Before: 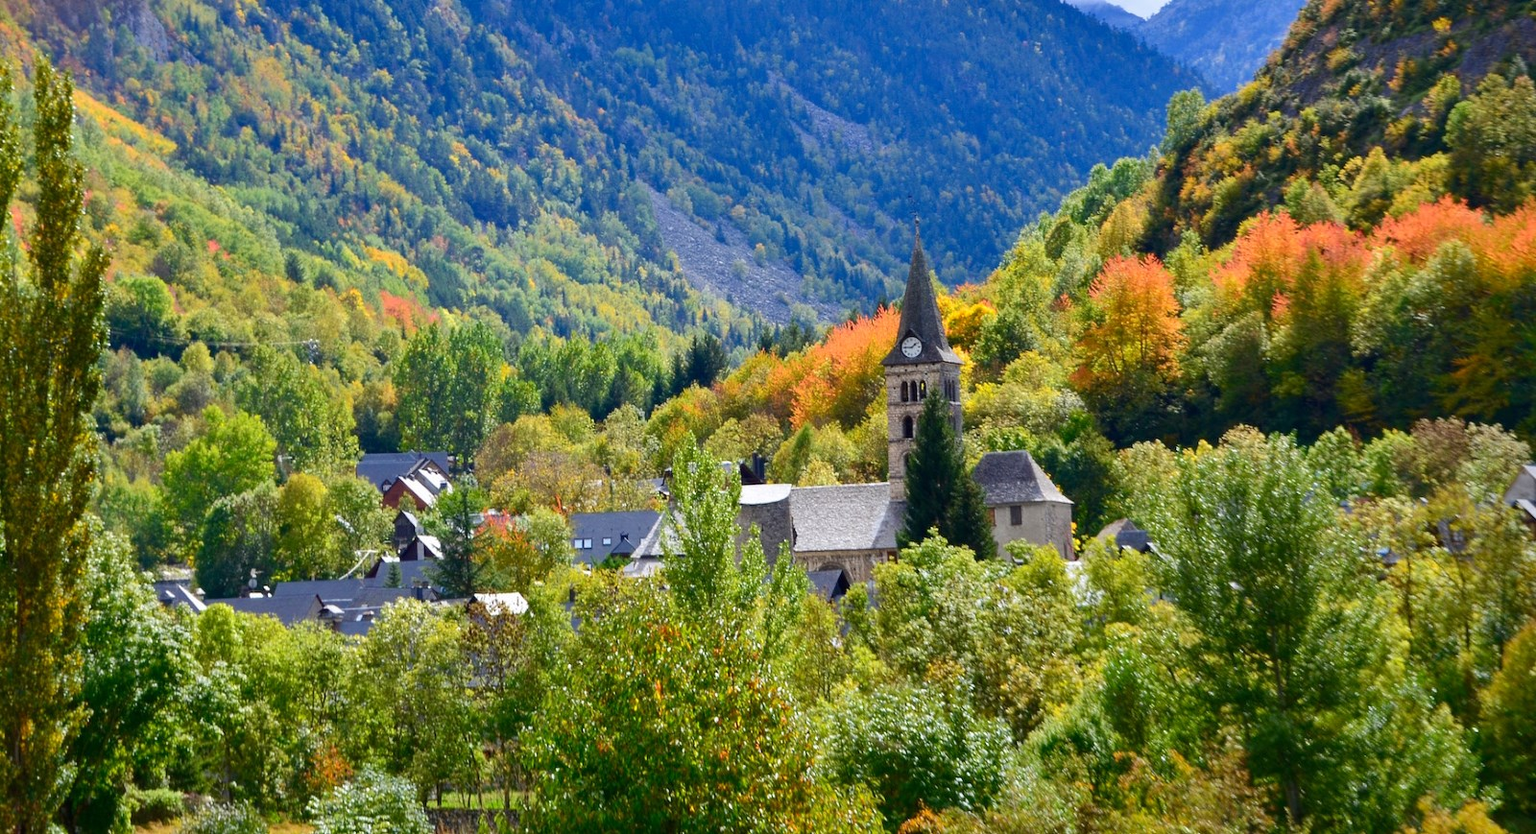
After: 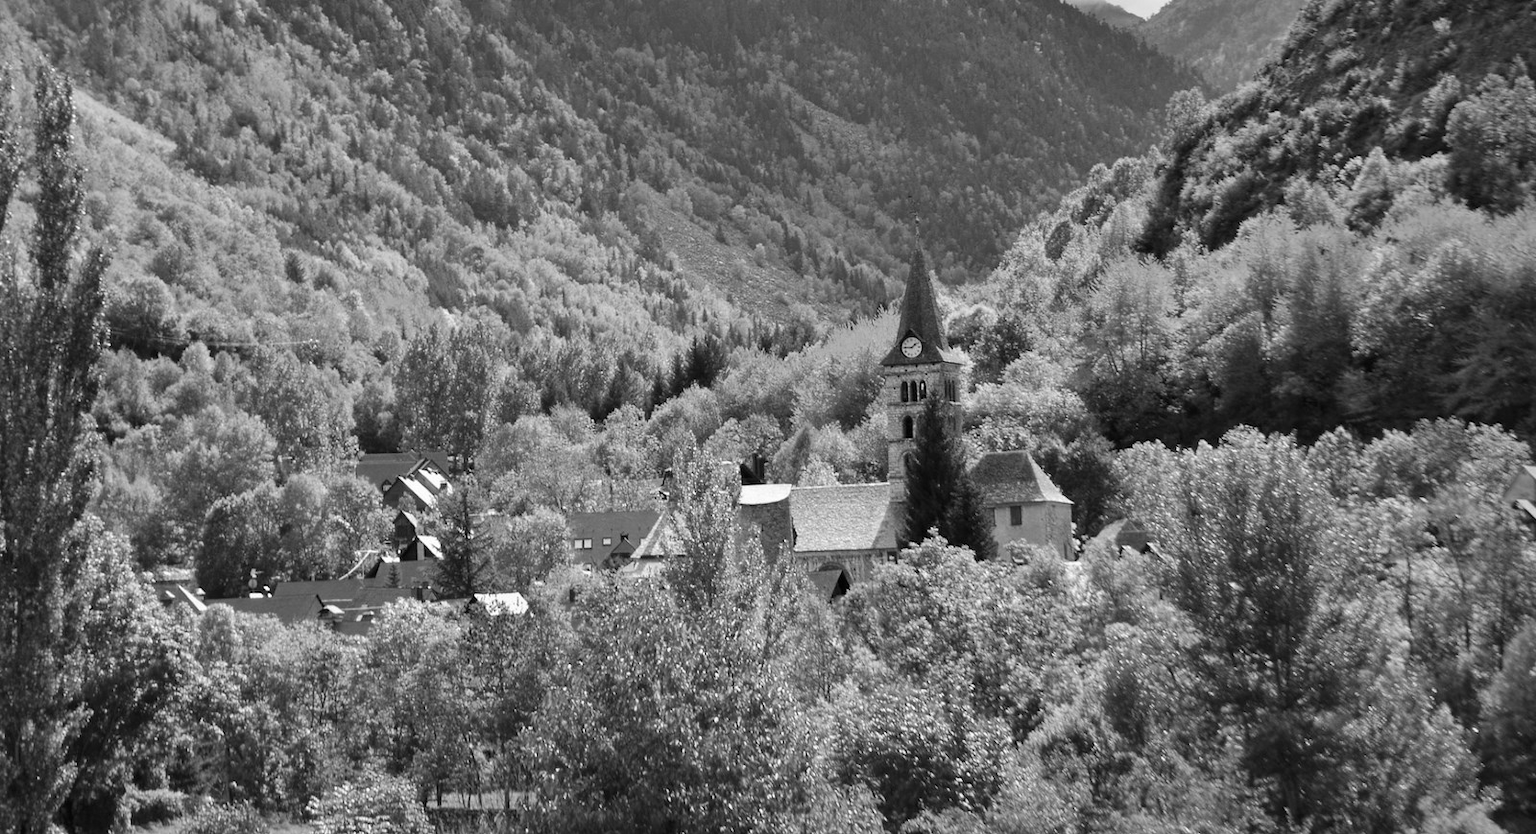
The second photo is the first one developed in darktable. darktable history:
color balance rgb: perceptual saturation grading › global saturation 25%, global vibrance 20%
monochrome: on, module defaults
